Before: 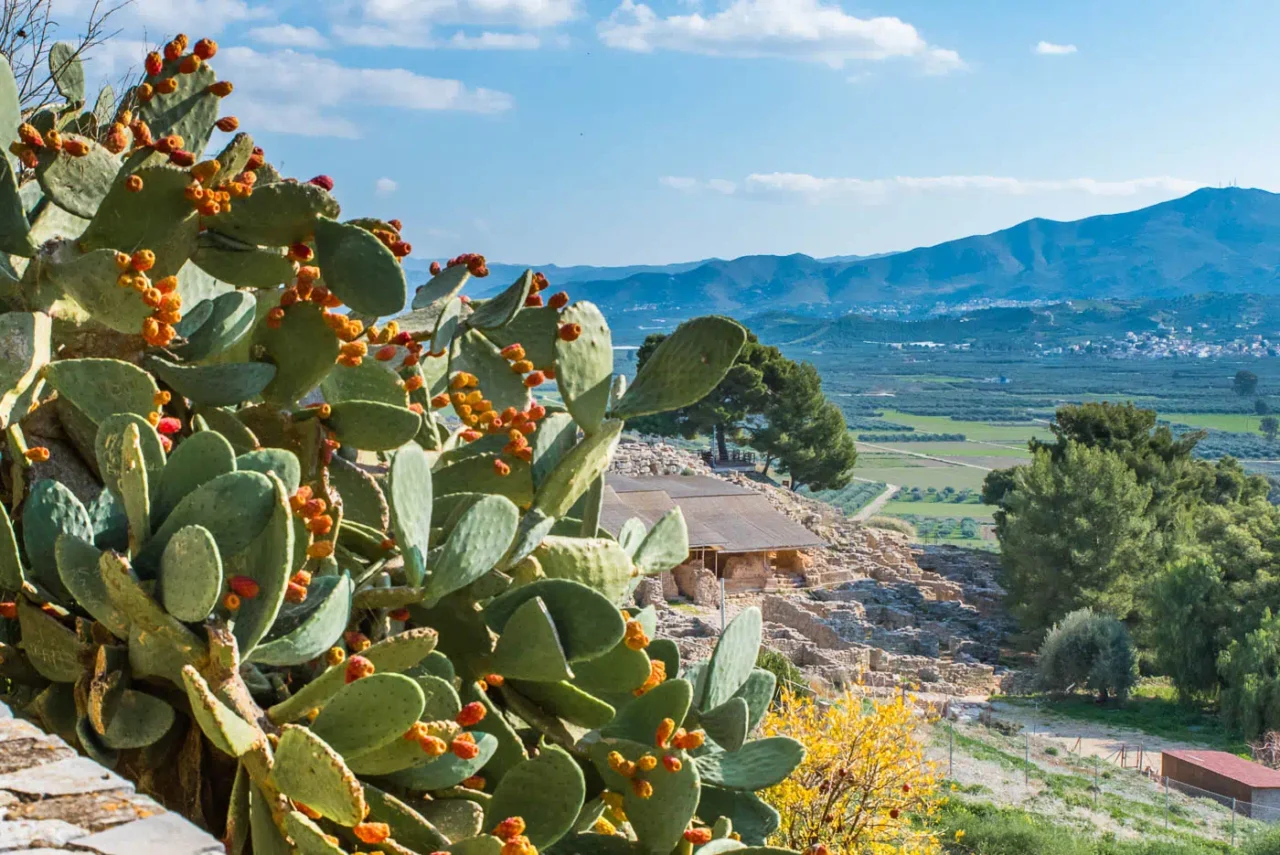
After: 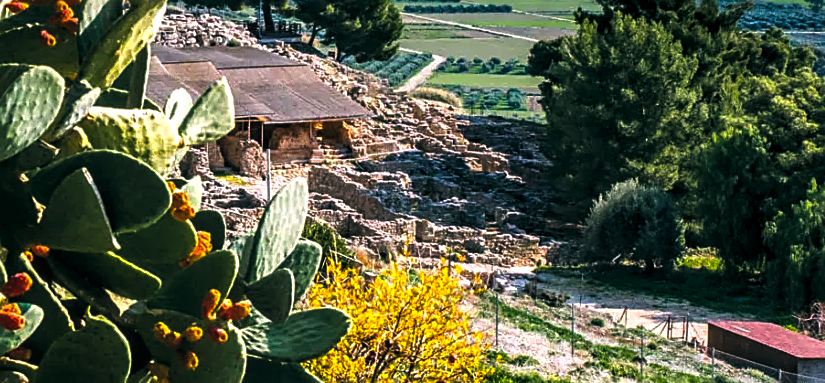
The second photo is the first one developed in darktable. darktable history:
sharpen: on, module defaults
crop and rotate: left 35.509%, top 50.238%, bottom 4.934%
tone equalizer: on, module defaults
color balance: lift [1.016, 0.983, 1, 1.017], gamma [0.78, 1.018, 1.043, 0.957], gain [0.786, 1.063, 0.937, 1.017], input saturation 118.26%, contrast 13.43%, contrast fulcrum 21.62%, output saturation 82.76%
color balance rgb: perceptual saturation grading › global saturation 30%
local contrast: on, module defaults
levels: levels [0.044, 0.475, 0.791]
